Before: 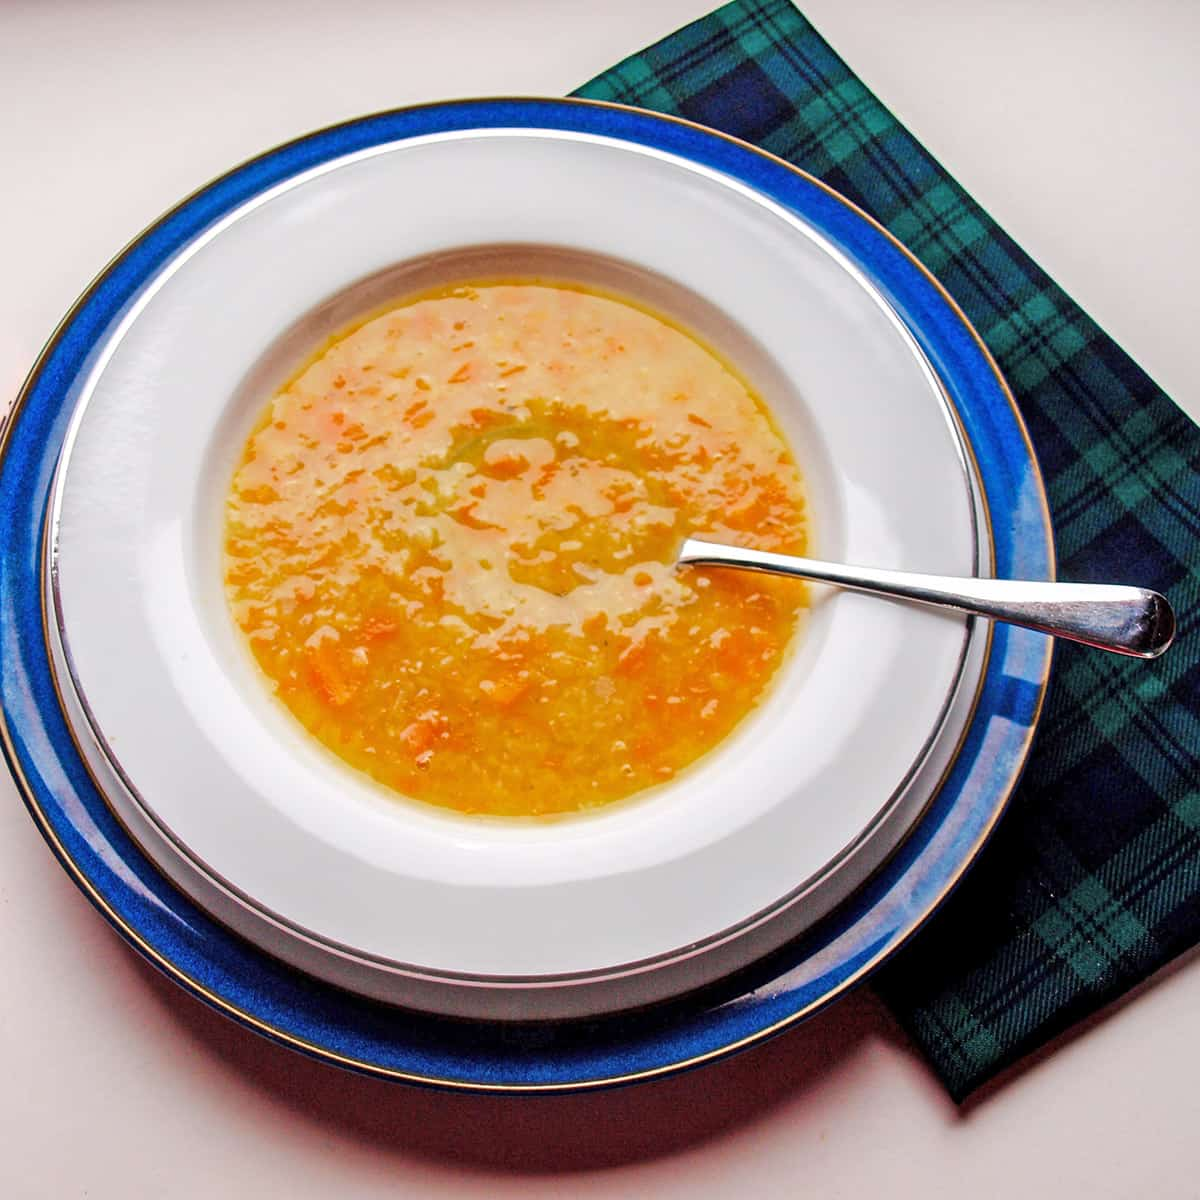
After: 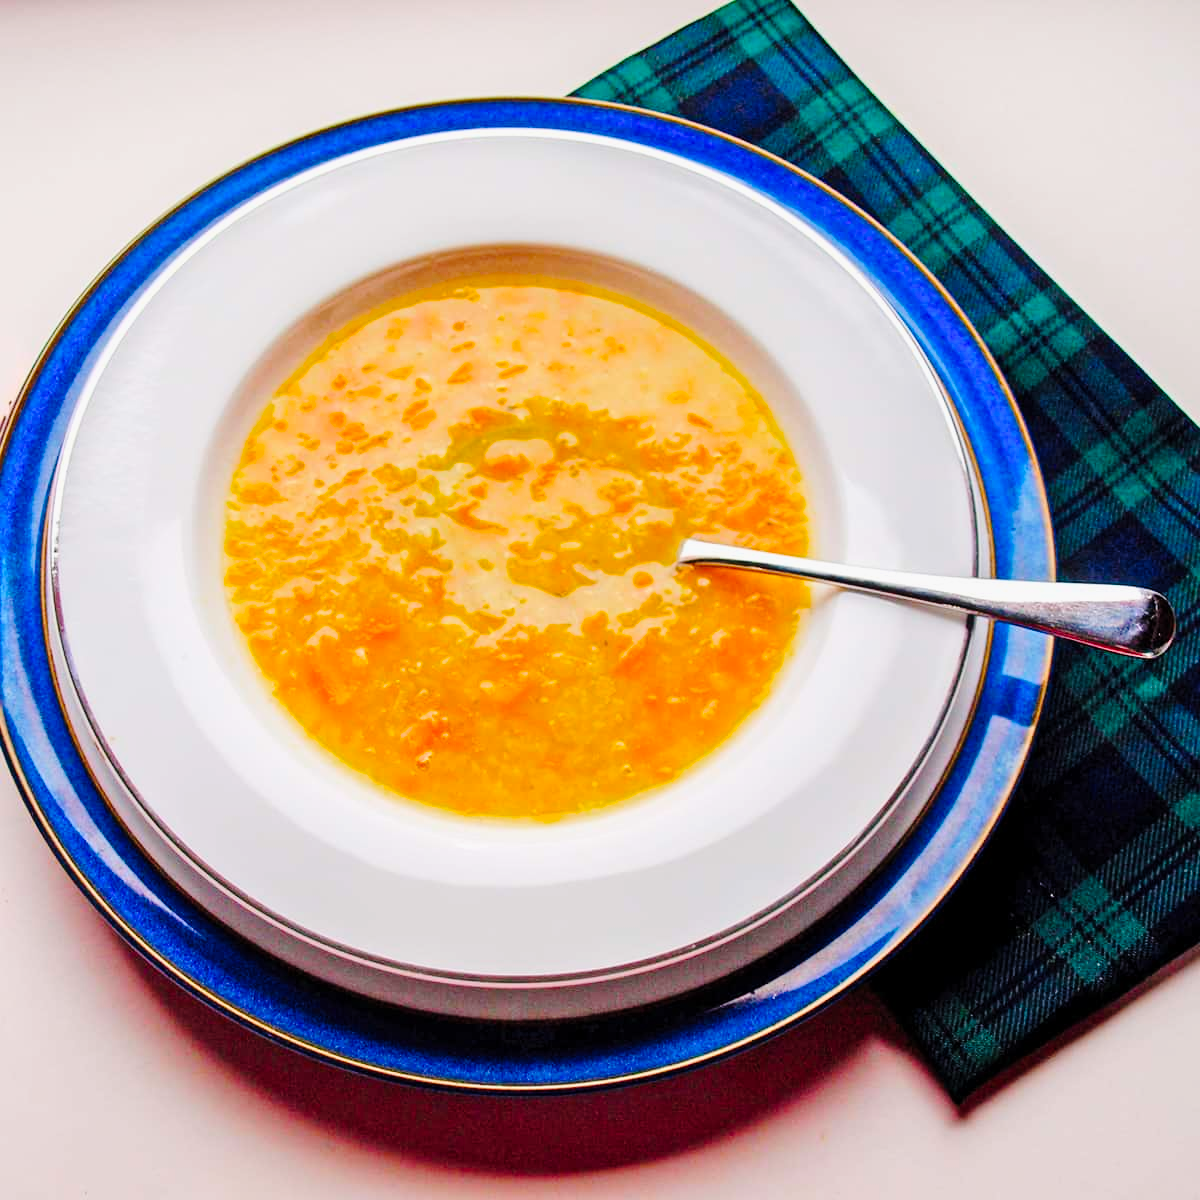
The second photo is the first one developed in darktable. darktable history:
contrast brightness saturation: contrast 0.075, brightness 0.079, saturation 0.176
color balance rgb: perceptual saturation grading › global saturation 19.692%
tone curve: curves: ch0 [(0, 0) (0.105, 0.068) (0.181, 0.14) (0.28, 0.259) (0.384, 0.404) (0.485, 0.531) (0.638, 0.681) (0.87, 0.883) (1, 0.977)]; ch1 [(0, 0) (0.161, 0.092) (0.35, 0.33) (0.379, 0.401) (0.456, 0.469) (0.501, 0.499) (0.516, 0.524) (0.562, 0.569) (0.635, 0.646) (1, 1)]; ch2 [(0, 0) (0.371, 0.362) (0.437, 0.437) (0.5, 0.5) (0.53, 0.524) (0.56, 0.561) (0.622, 0.606) (1, 1)], preserve colors none
